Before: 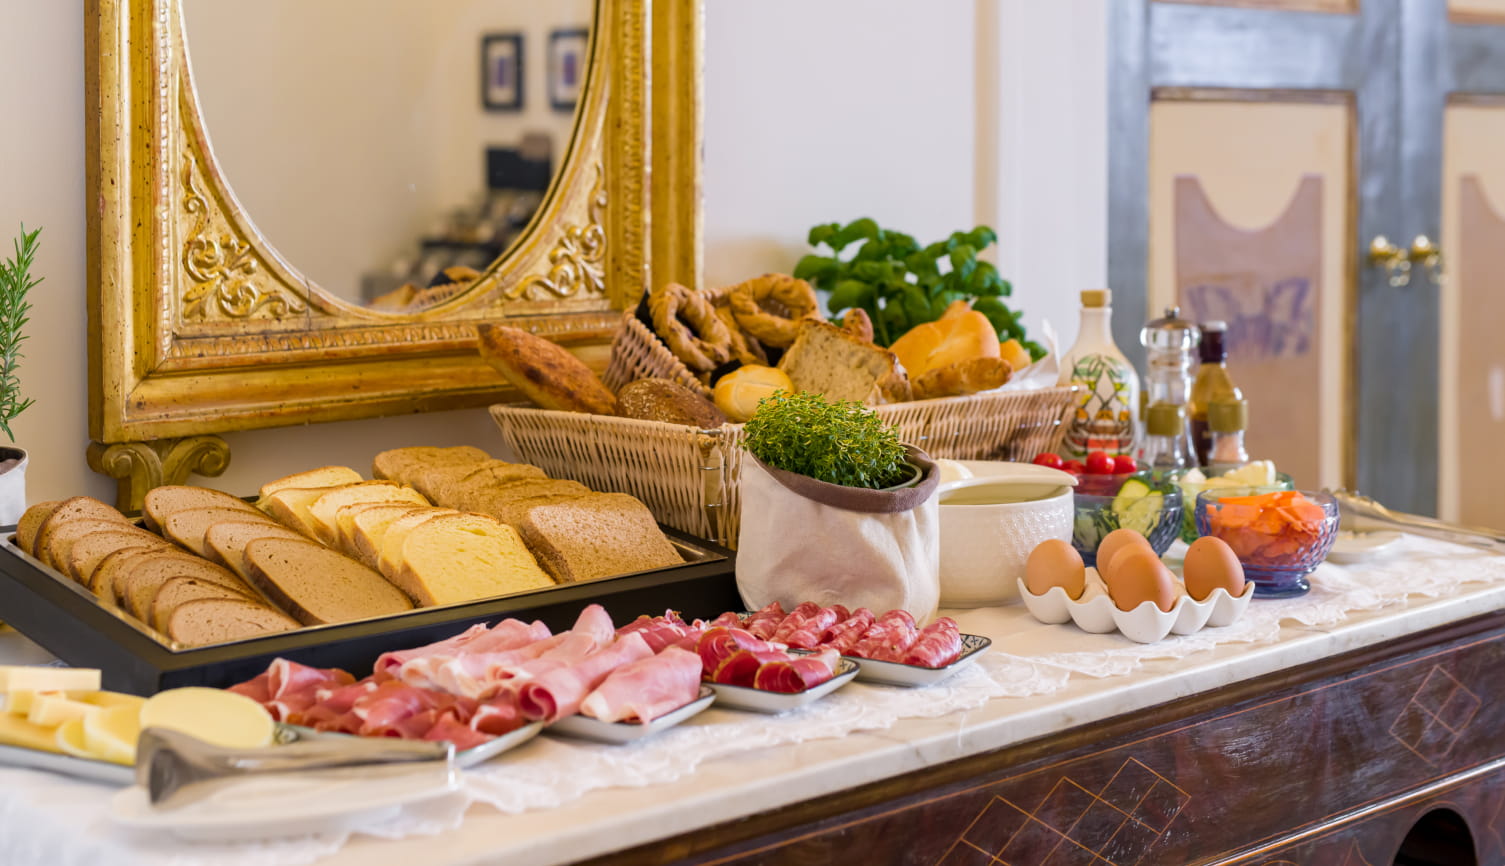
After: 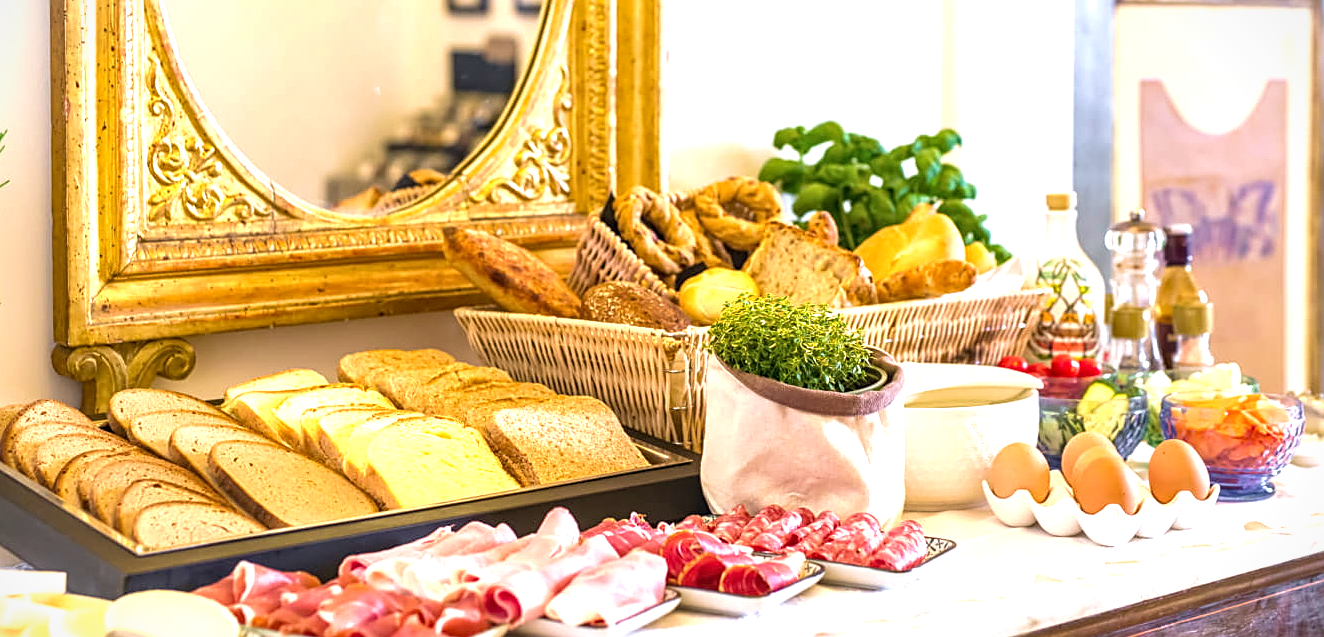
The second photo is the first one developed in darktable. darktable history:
vignetting: fall-off start 100%, brightness -0.282, width/height ratio 1.31
sharpen: on, module defaults
tone equalizer: -7 EV 0.18 EV, -6 EV 0.12 EV, -5 EV 0.08 EV, -4 EV 0.04 EV, -2 EV -0.02 EV, -1 EV -0.04 EV, +0 EV -0.06 EV, luminance estimator HSV value / RGB max
velvia: on, module defaults
crop and rotate: left 2.425%, top 11.305%, right 9.6%, bottom 15.08%
local contrast: on, module defaults
exposure: exposure 1.15 EV, compensate highlight preservation false
